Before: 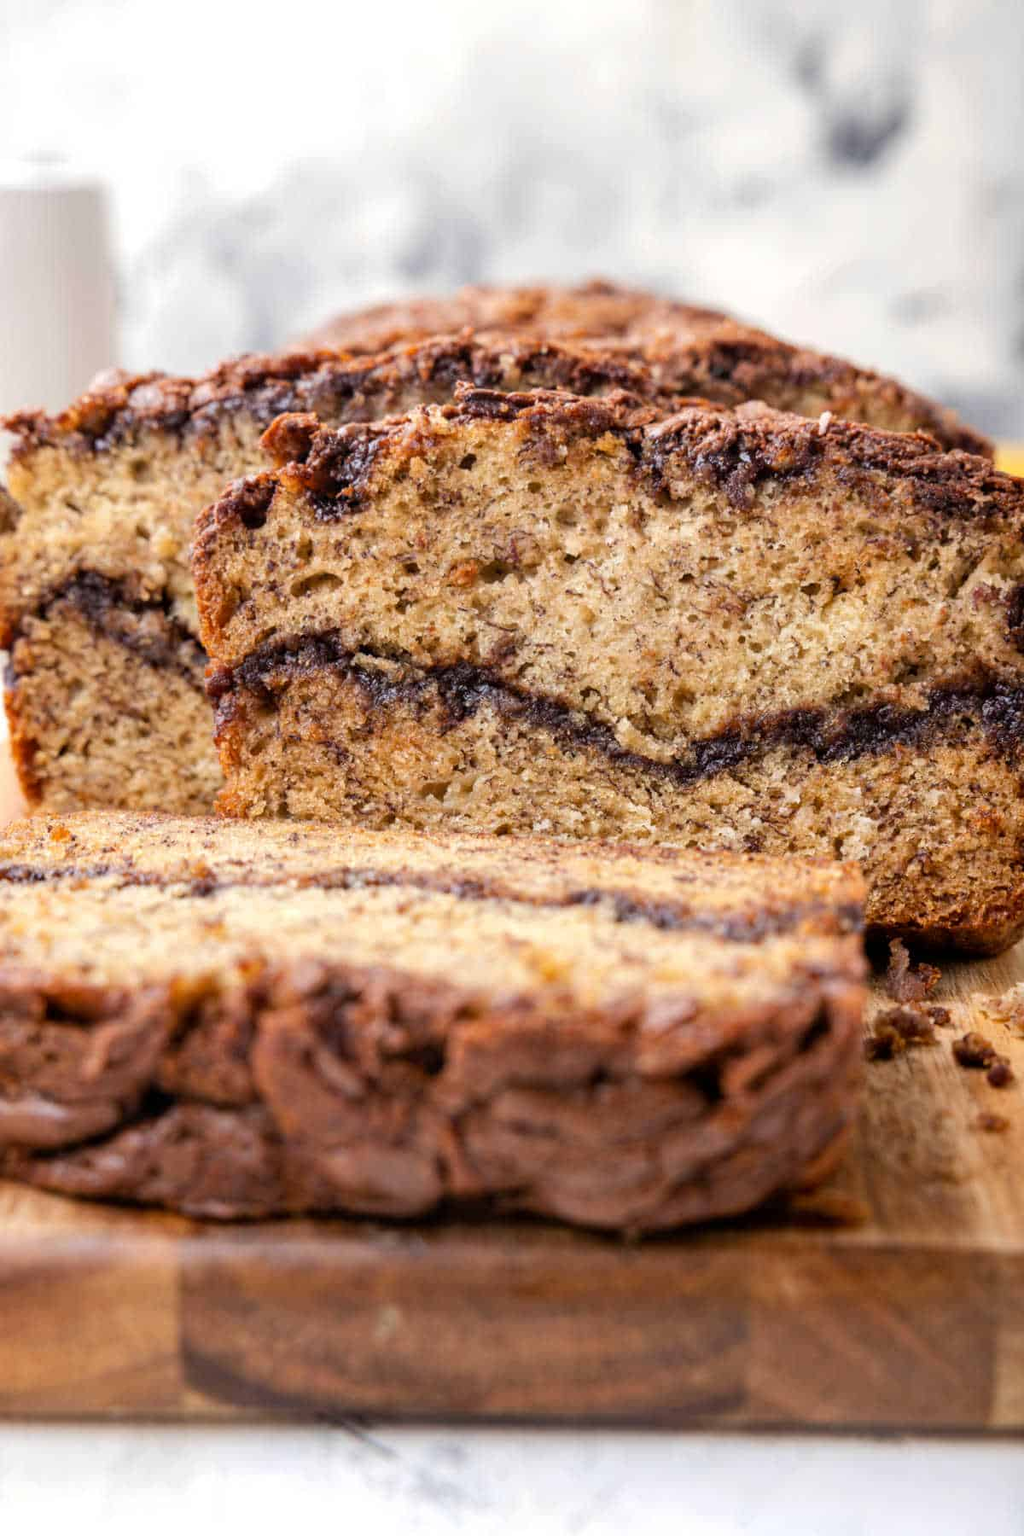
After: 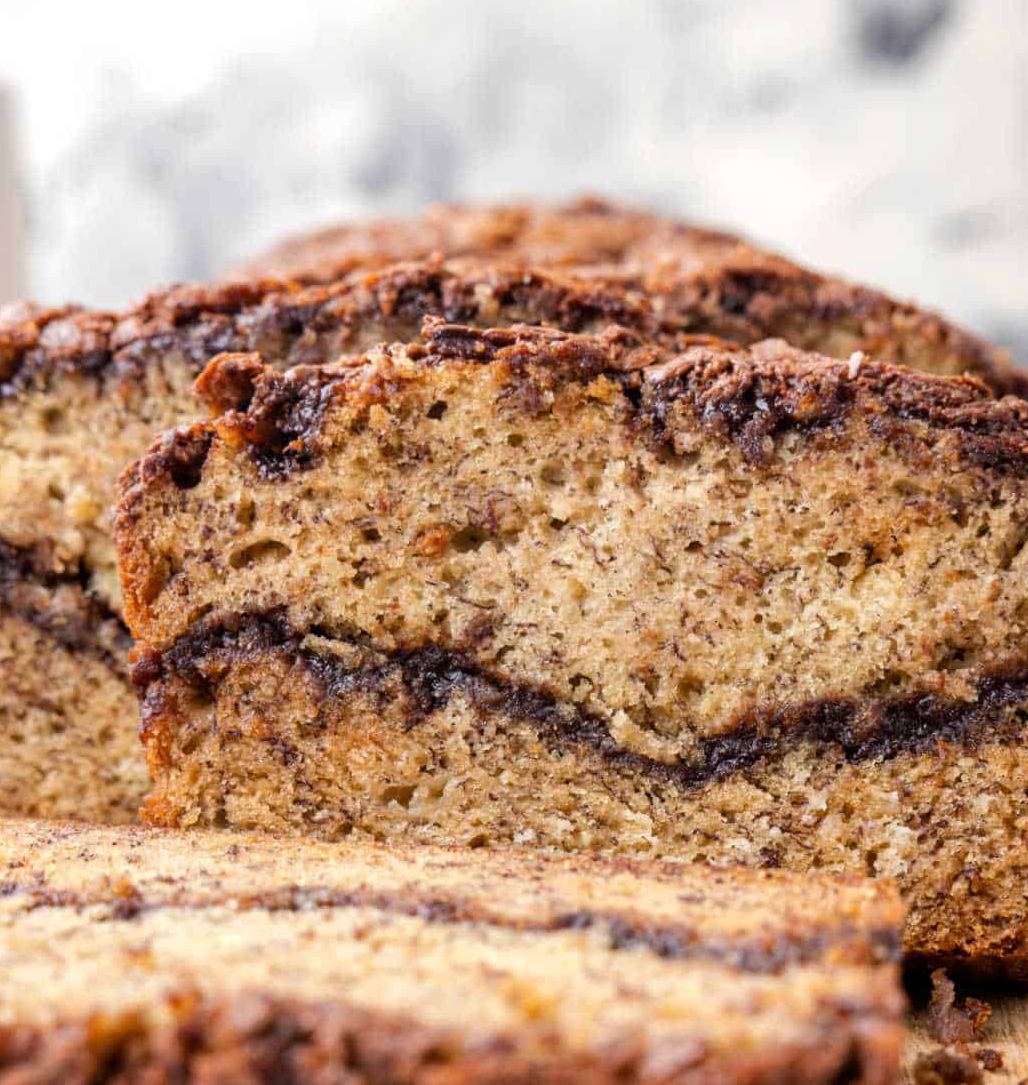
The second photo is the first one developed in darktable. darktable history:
crop and rotate: left 9.328%, top 7.319%, right 4.955%, bottom 32.387%
